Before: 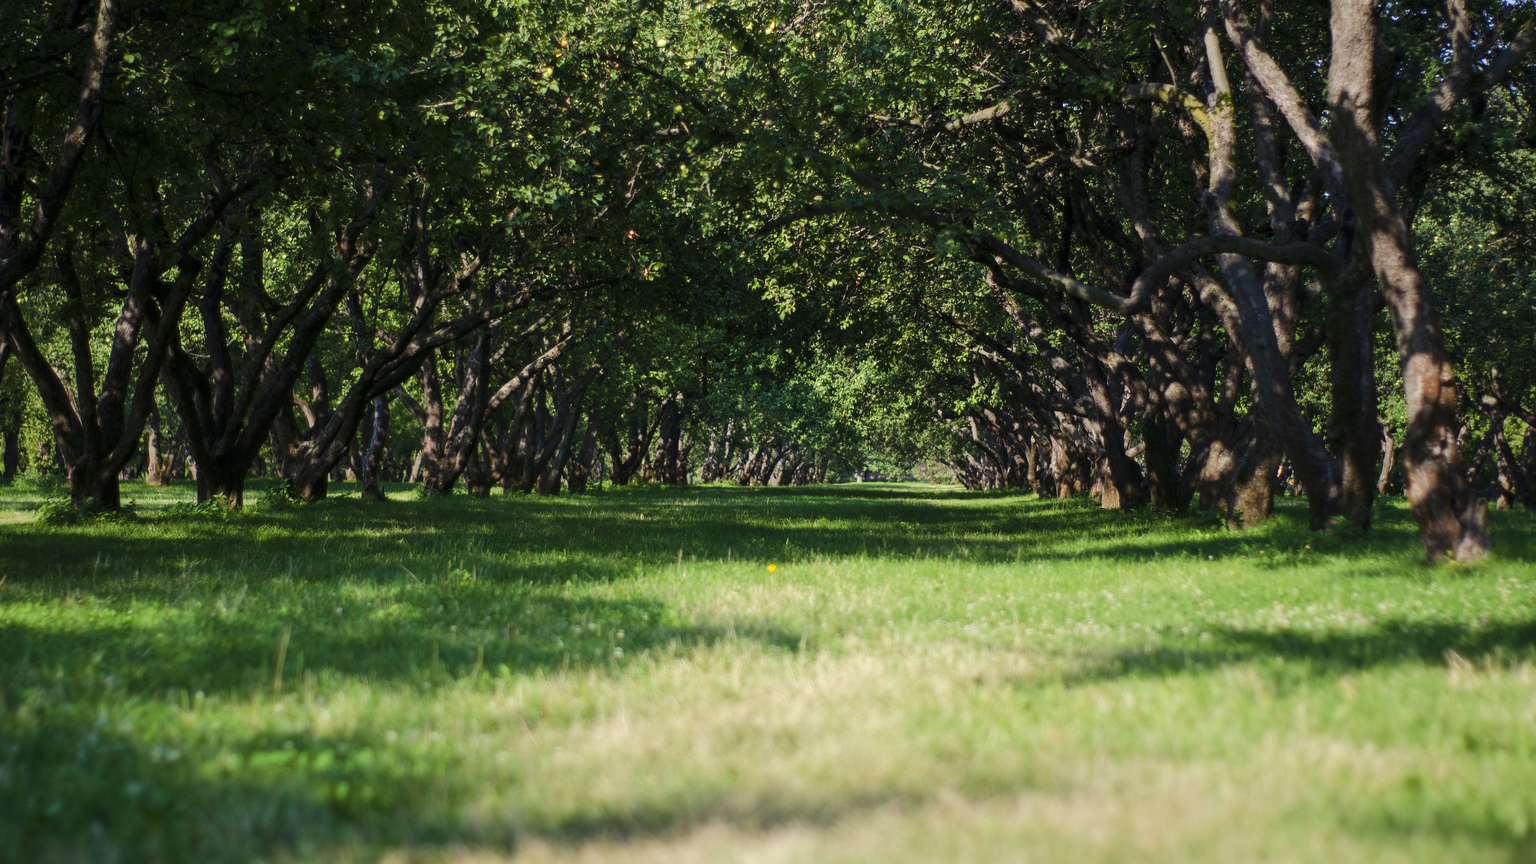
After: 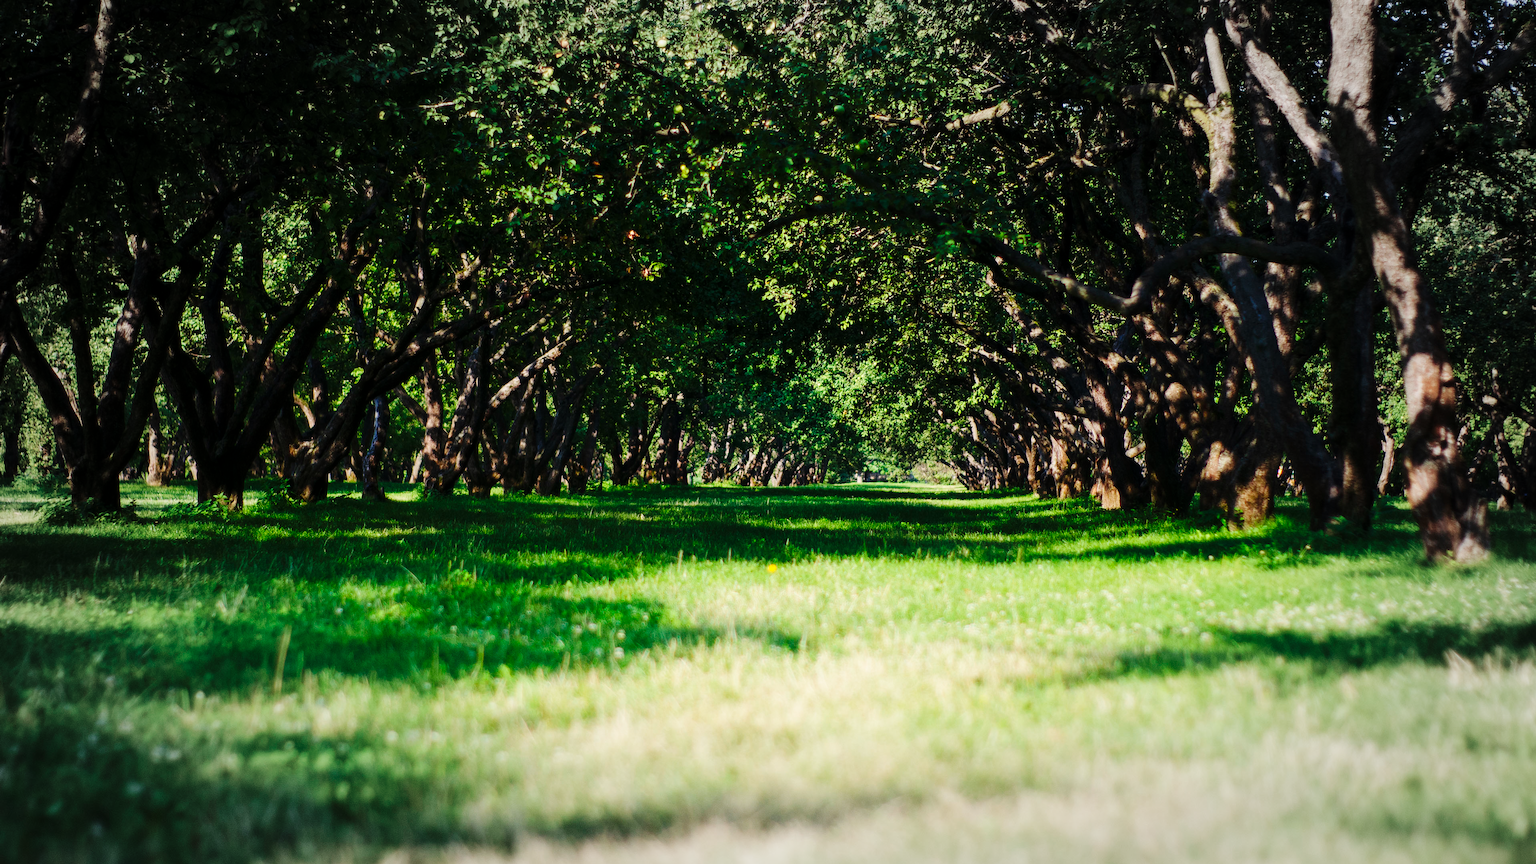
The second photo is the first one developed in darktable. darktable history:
base curve: curves: ch0 [(0, 0) (0.036, 0.025) (0.121, 0.166) (0.206, 0.329) (0.605, 0.79) (1, 1)], preserve colors none
vignetting: fall-off start 66.35%, fall-off radius 39.74%, brightness -0.151, automatic ratio true, width/height ratio 0.672
